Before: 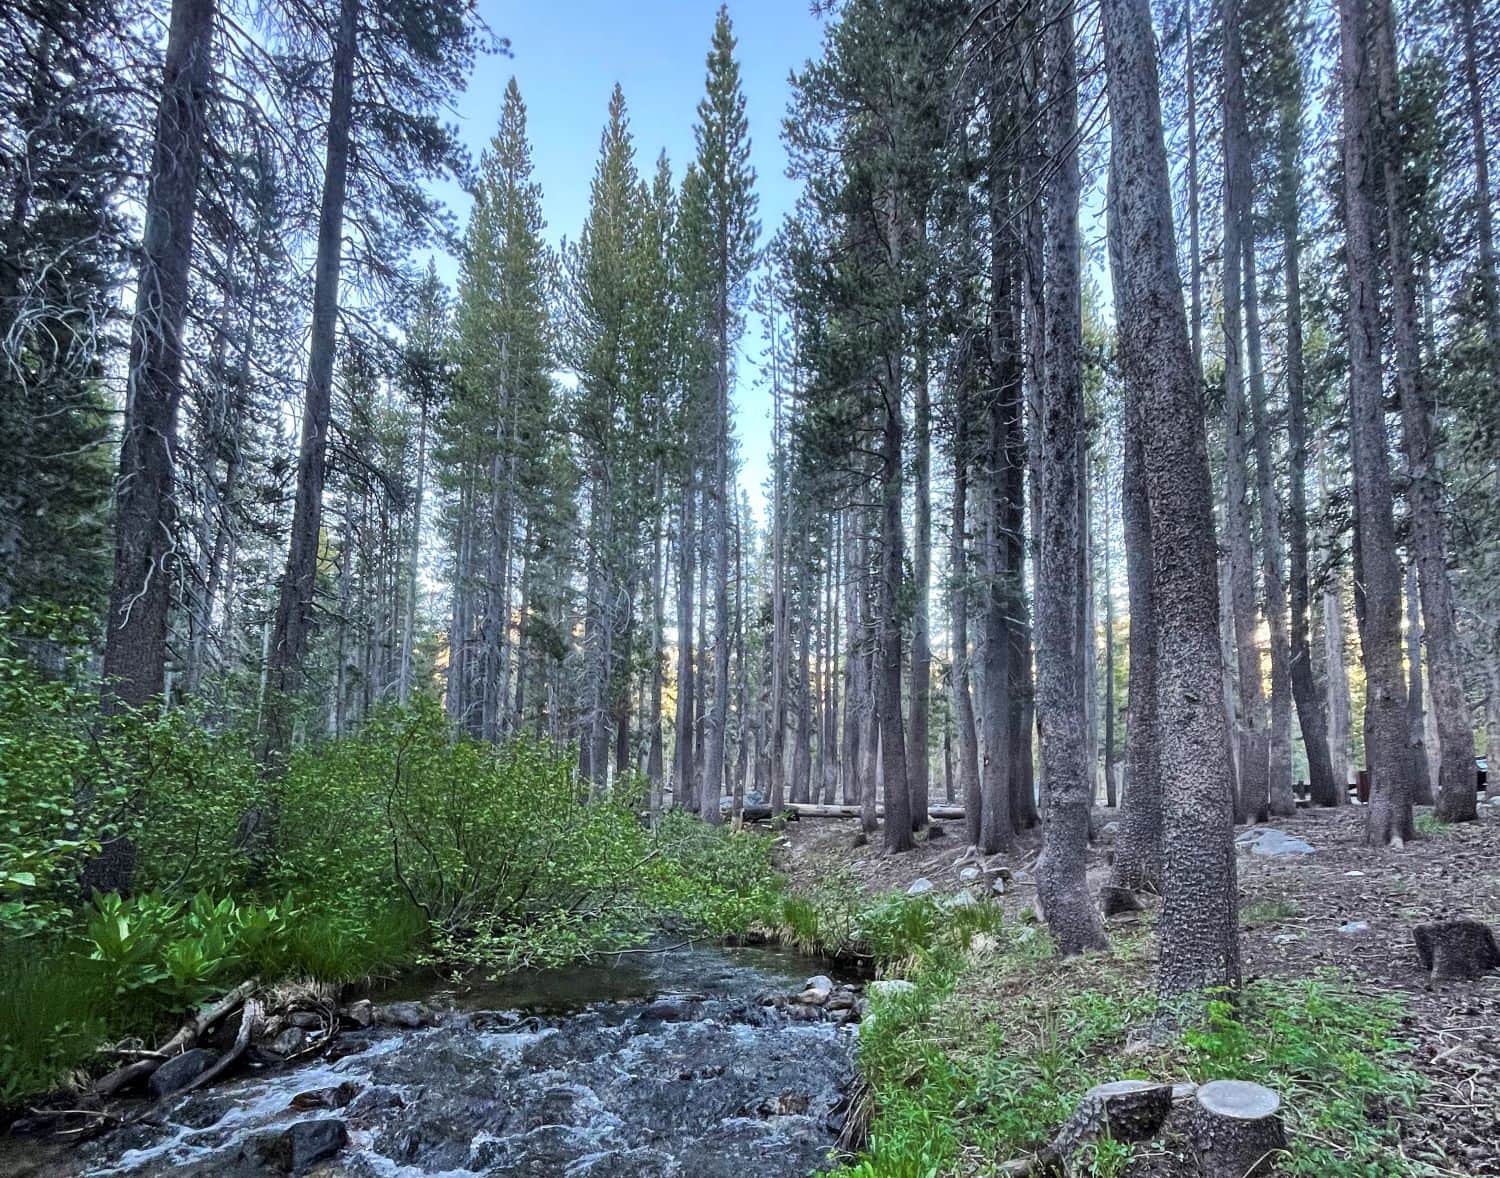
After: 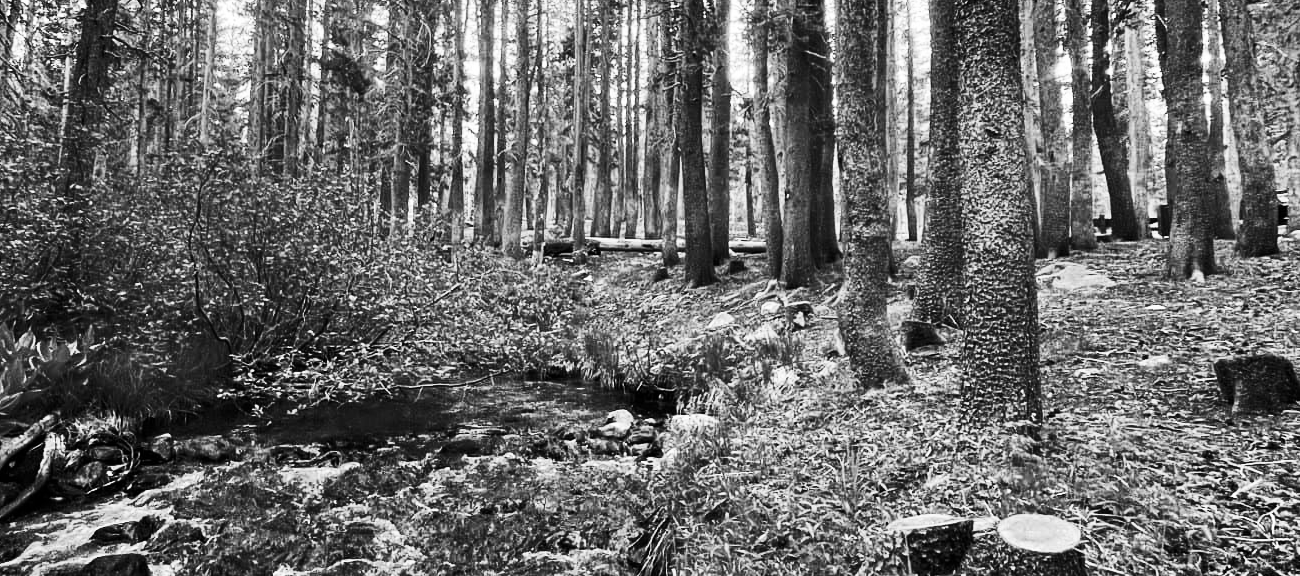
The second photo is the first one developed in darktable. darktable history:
crop and rotate: left 13.306%, top 48.129%, bottom 2.928%
contrast brightness saturation: contrast 0.4, brightness 0.05, saturation 0.25
monochrome: on, module defaults
